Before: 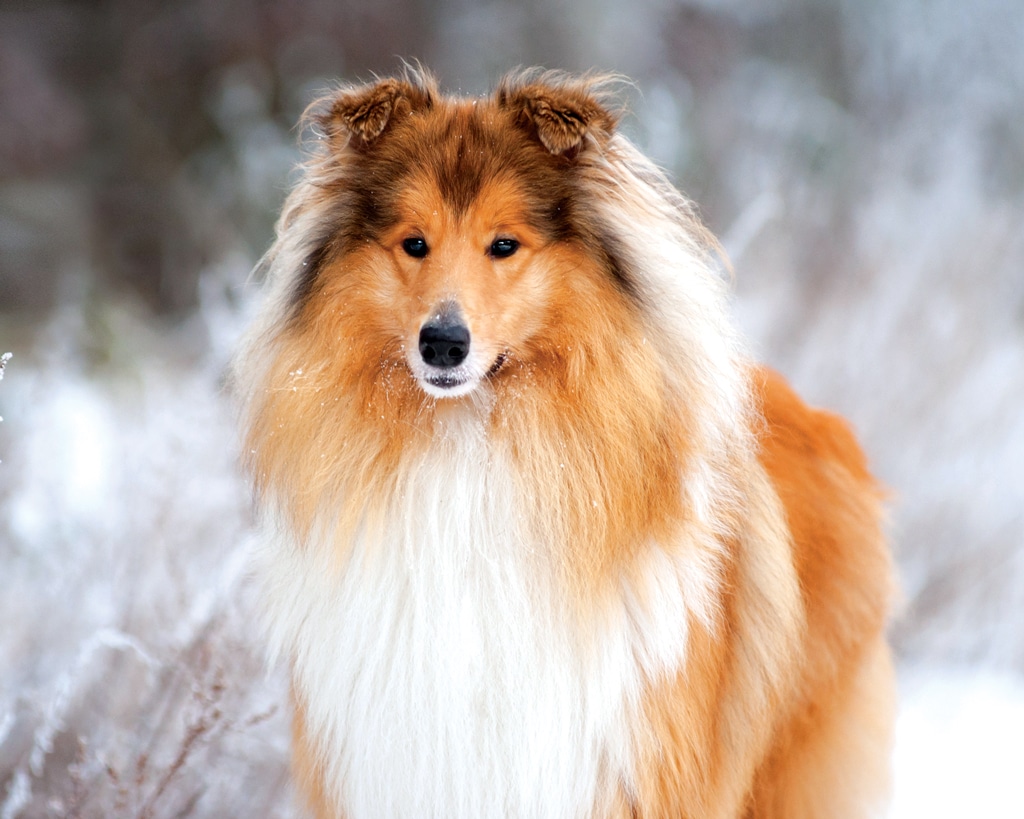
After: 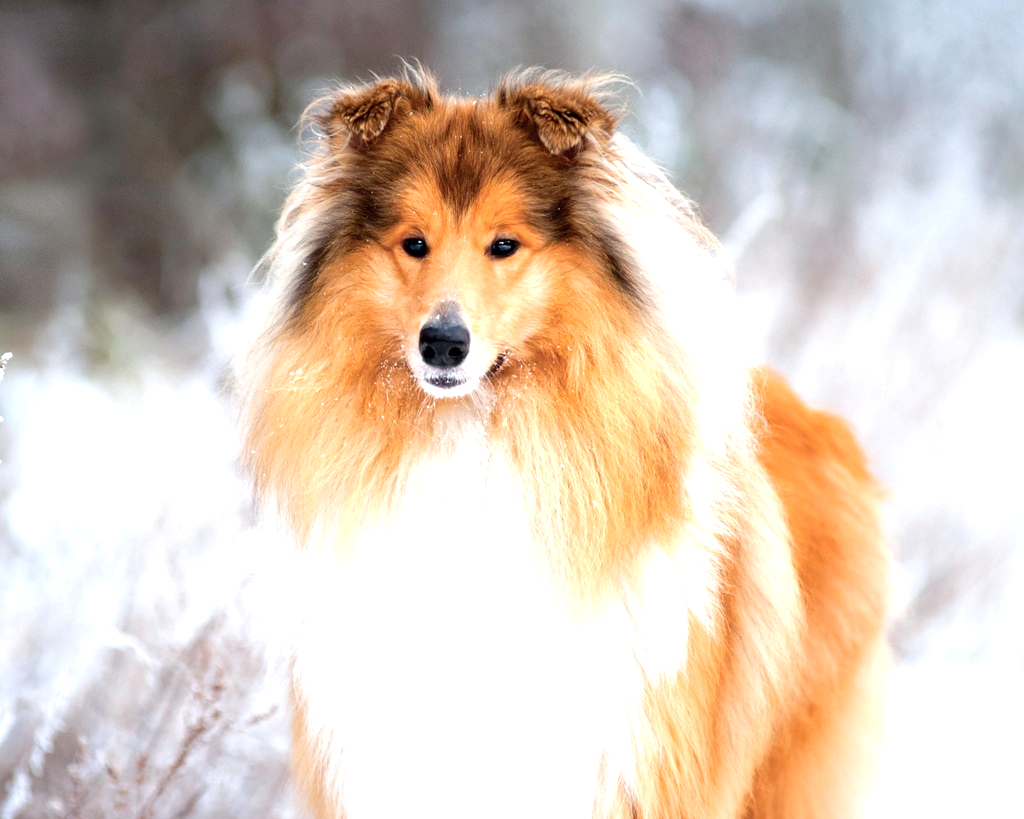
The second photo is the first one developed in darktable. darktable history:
exposure: exposure 0.6 EV, compensate highlight preservation false
contrast brightness saturation: saturation -0.05
